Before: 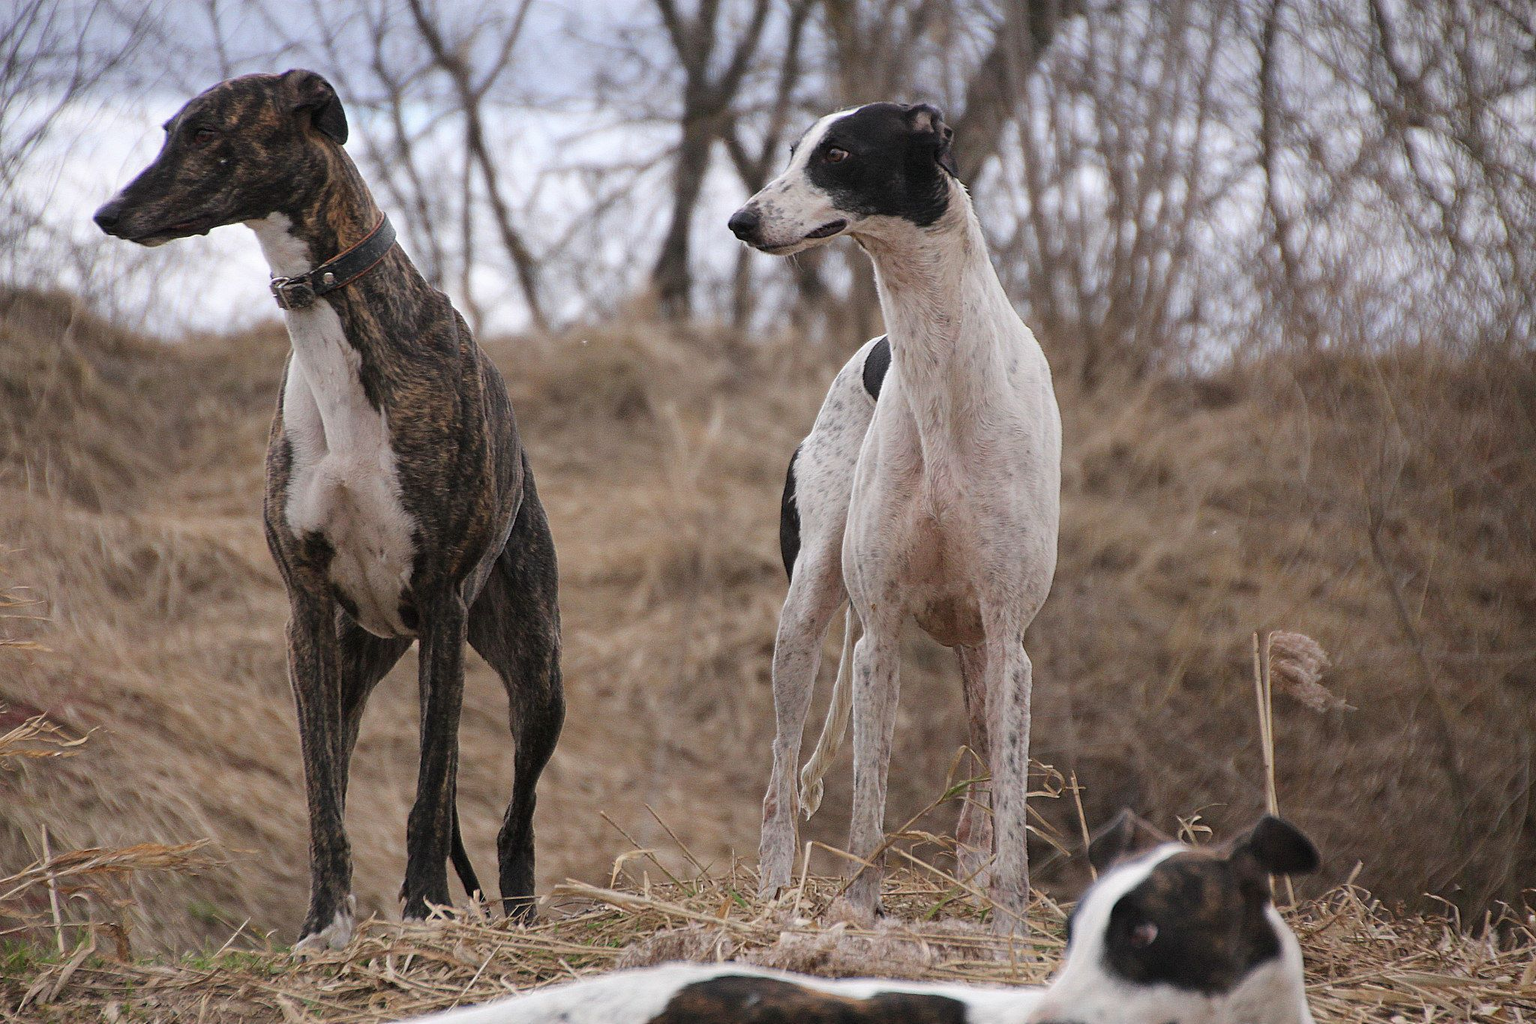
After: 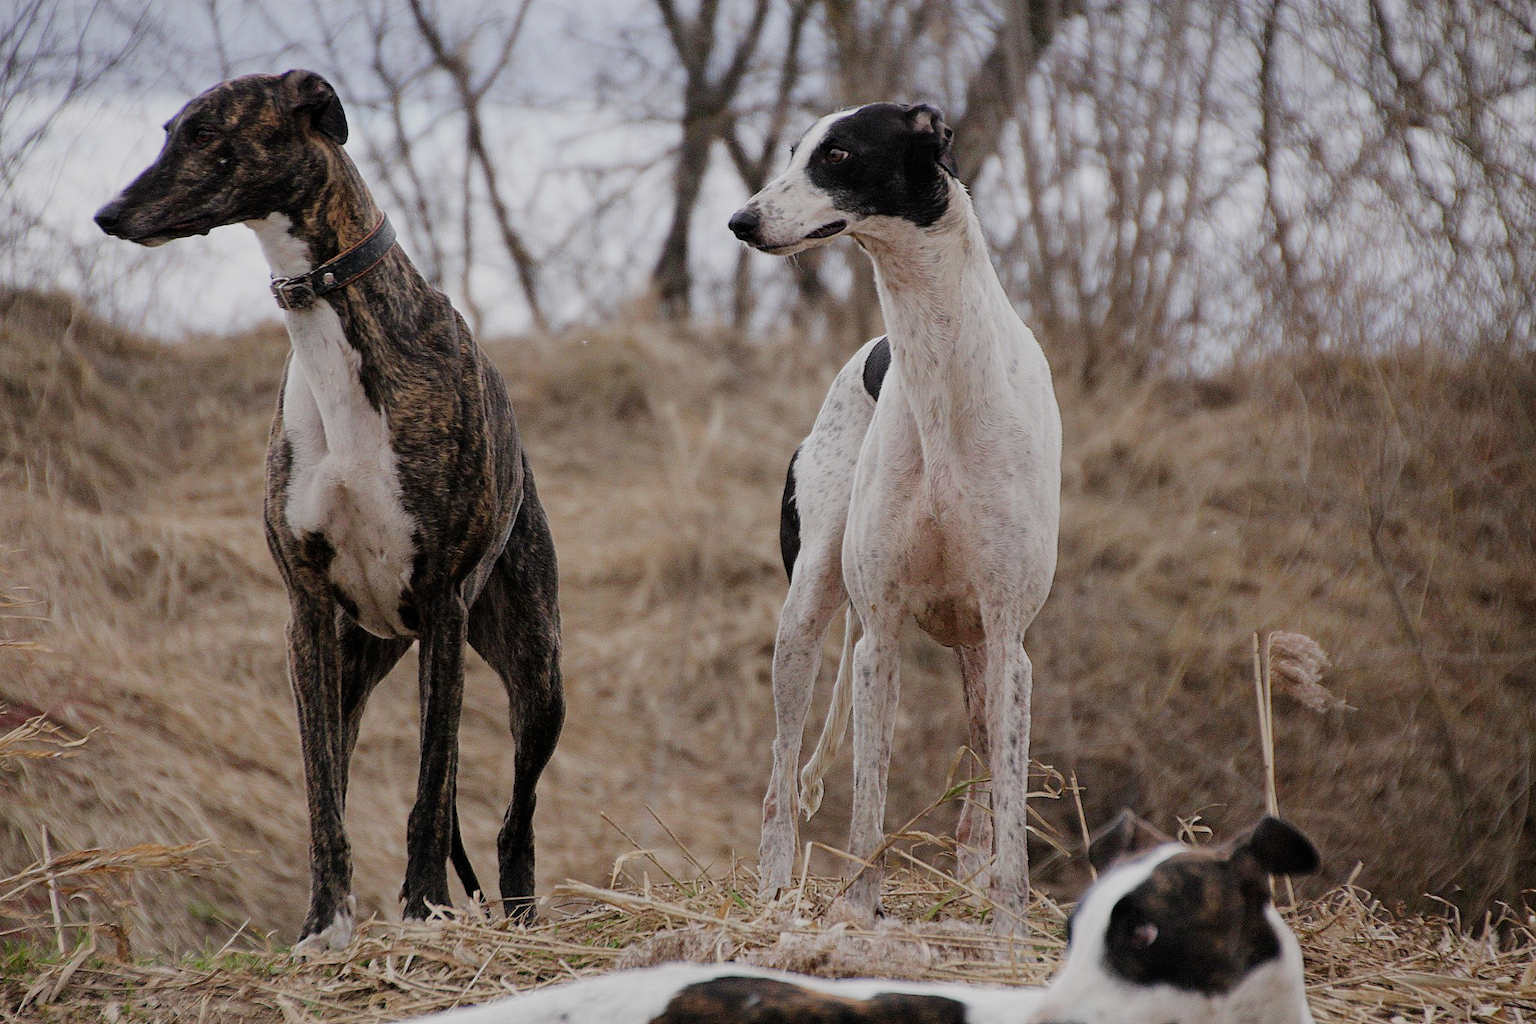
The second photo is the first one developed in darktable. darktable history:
filmic rgb: black relative exposure -7.65 EV, white relative exposure 4.56 EV, threshold -0.32 EV, transition 3.19 EV, structure ↔ texture 99.99%, hardness 3.61, preserve chrominance no, color science v4 (2020), contrast in shadows soft, enable highlight reconstruction true
